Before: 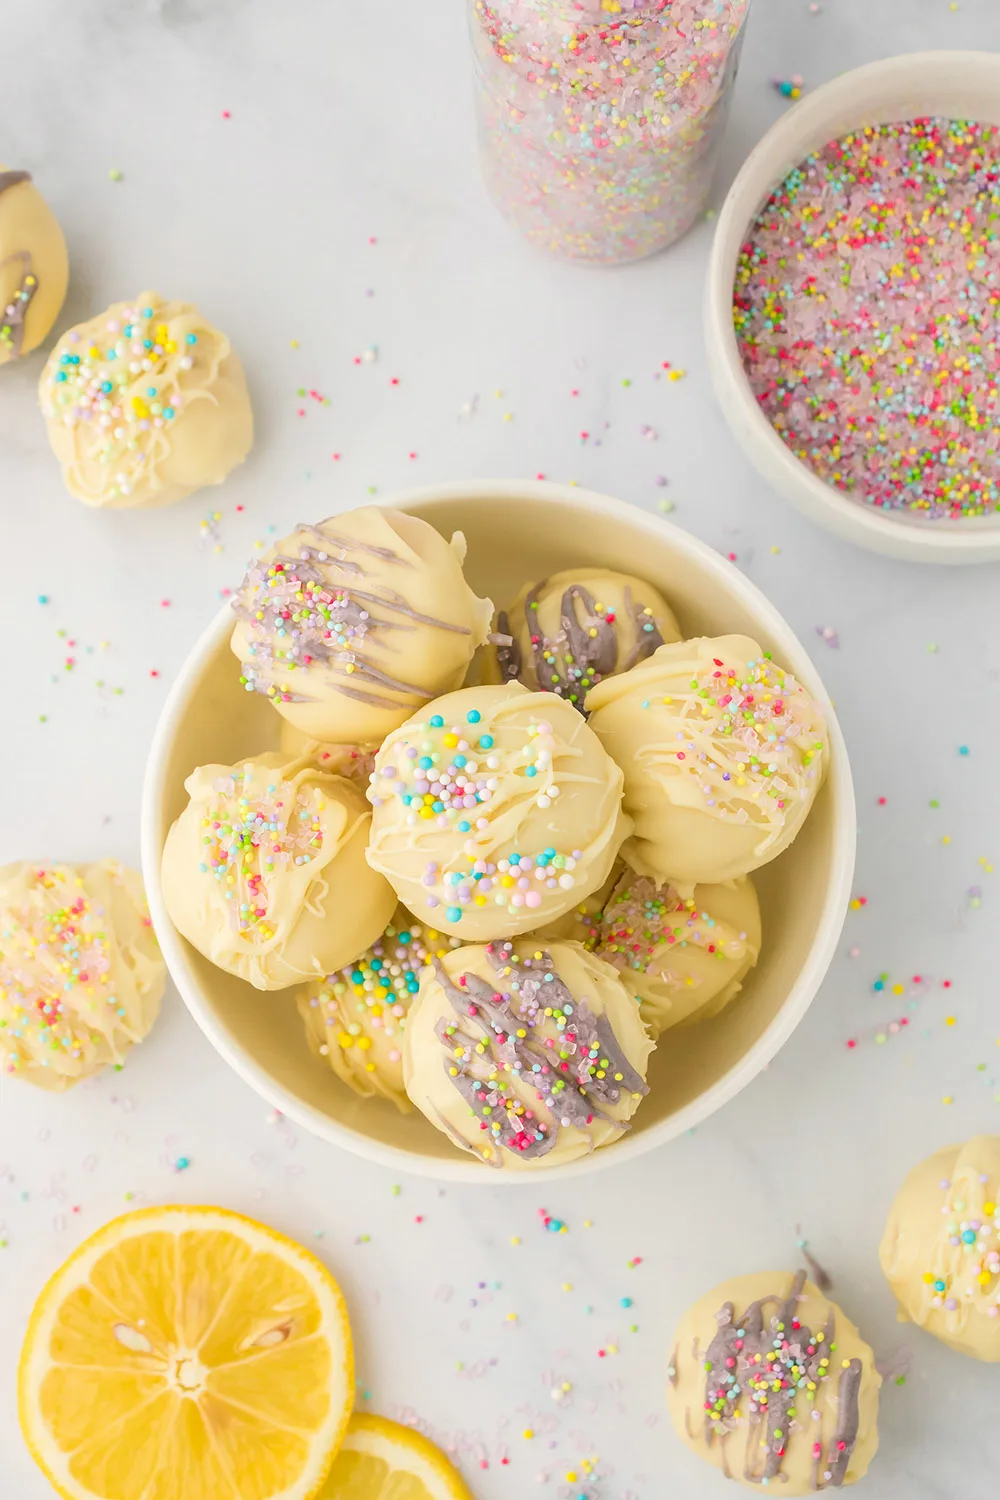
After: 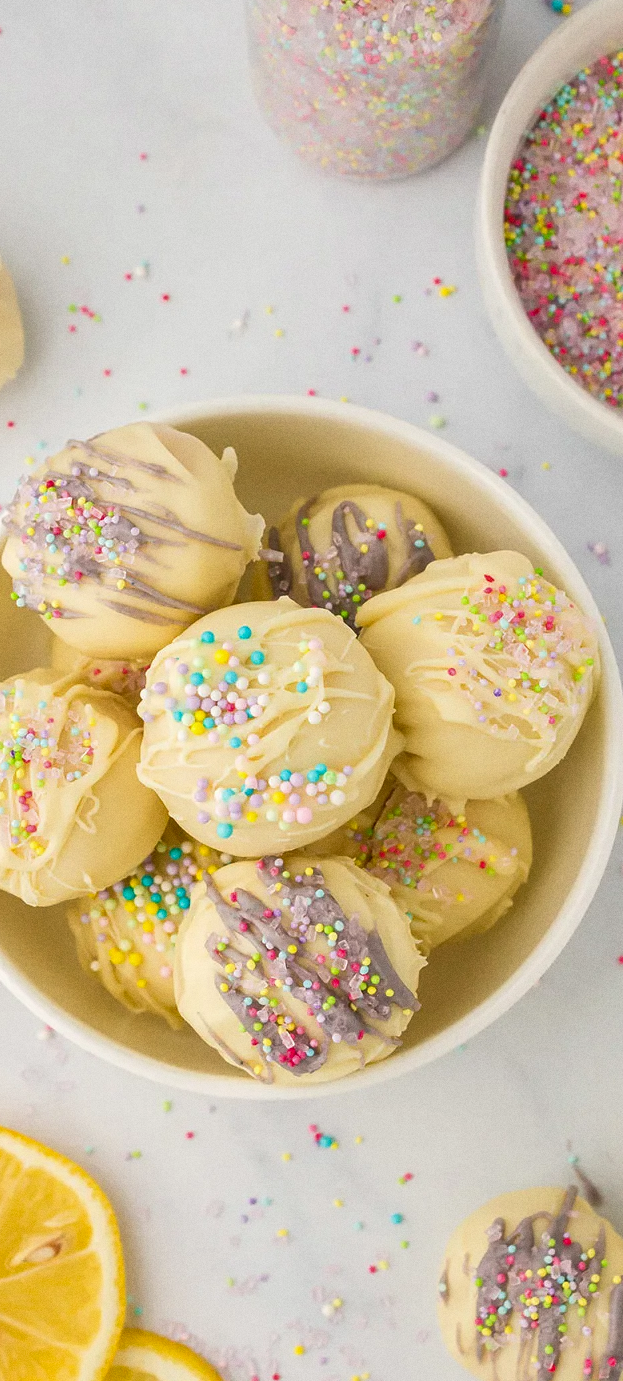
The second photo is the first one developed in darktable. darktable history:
crop and rotate: left 22.918%, top 5.629%, right 14.711%, bottom 2.247%
shadows and highlights: shadows -88.03, highlights -35.45, shadows color adjustment 99.15%, highlights color adjustment 0%, soften with gaussian
grain: coarseness 7.08 ISO, strength 21.67%, mid-tones bias 59.58%
